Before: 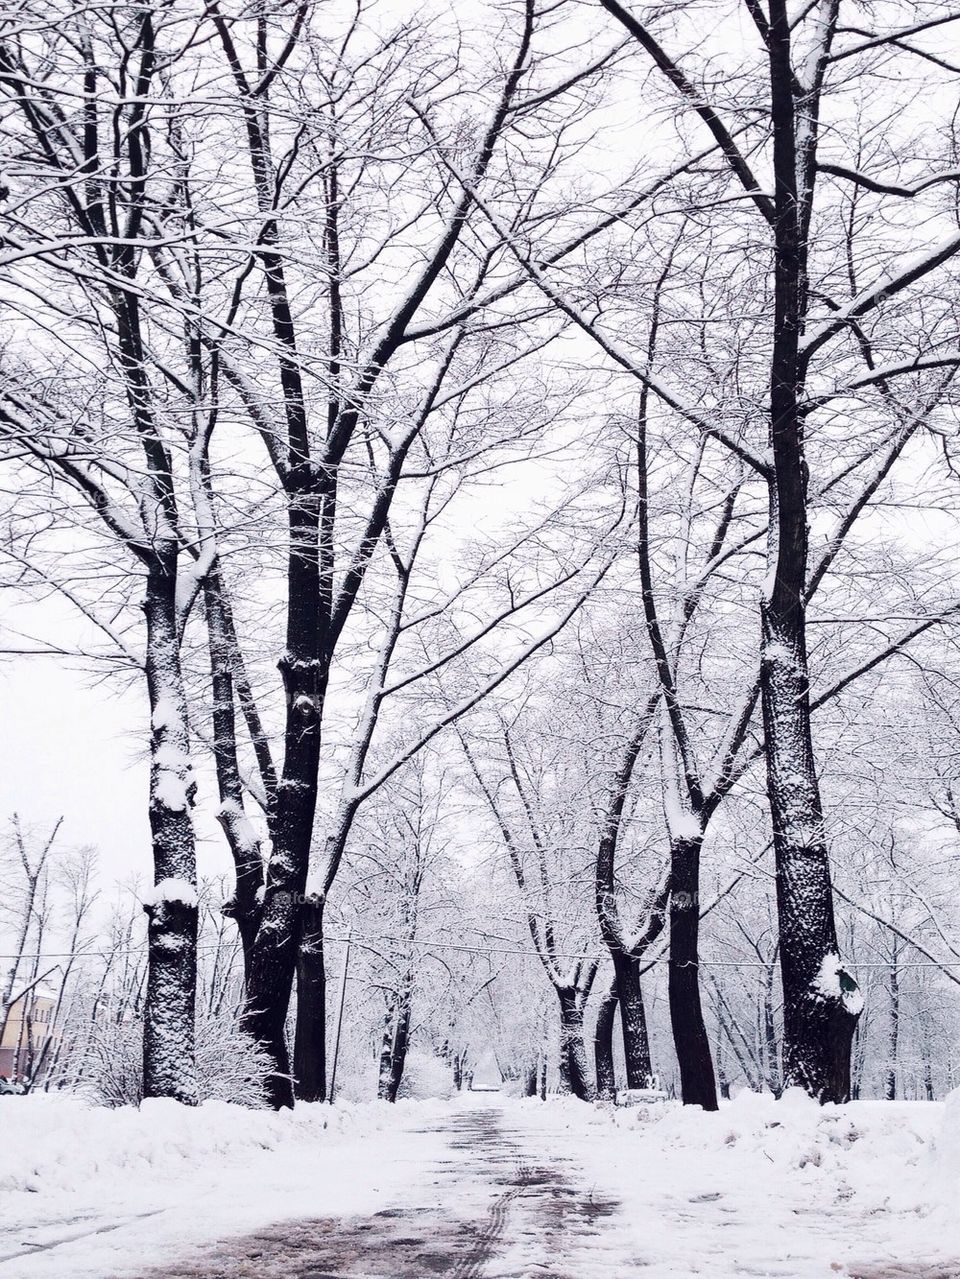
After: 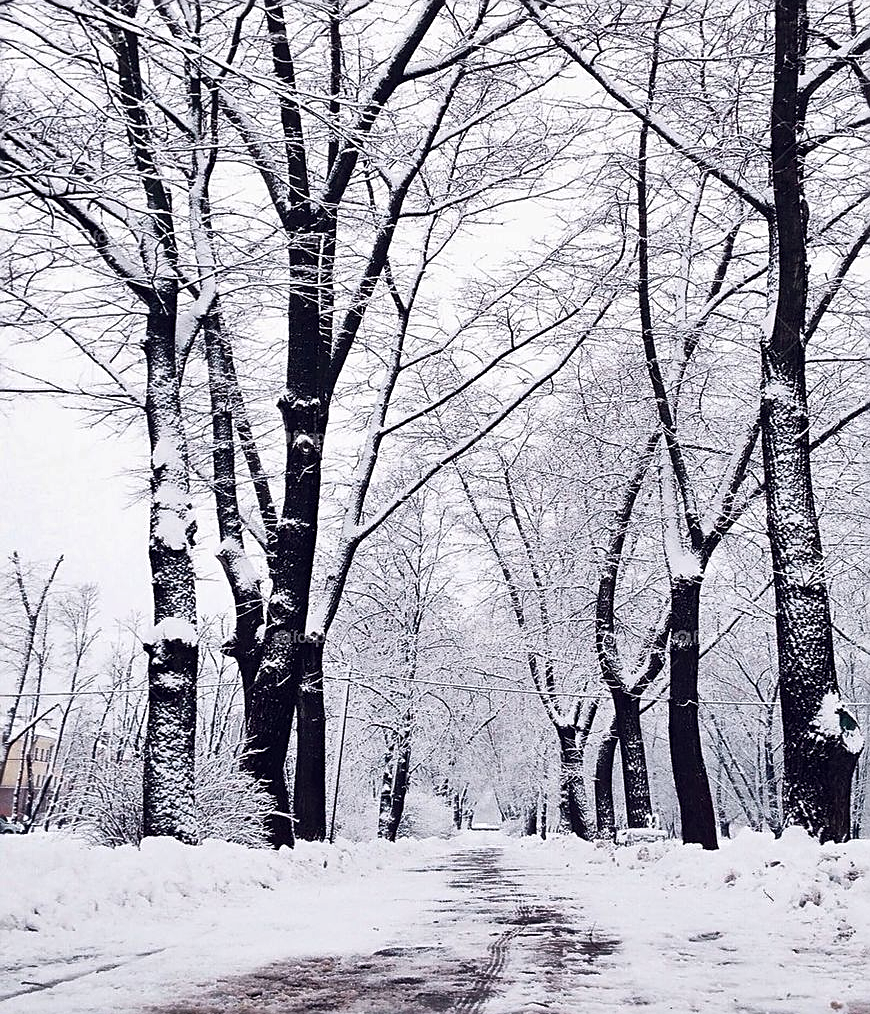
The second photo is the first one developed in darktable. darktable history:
sharpen: amount 0.59
crop: top 20.436%, right 9.337%, bottom 0.237%
shadows and highlights: soften with gaussian
